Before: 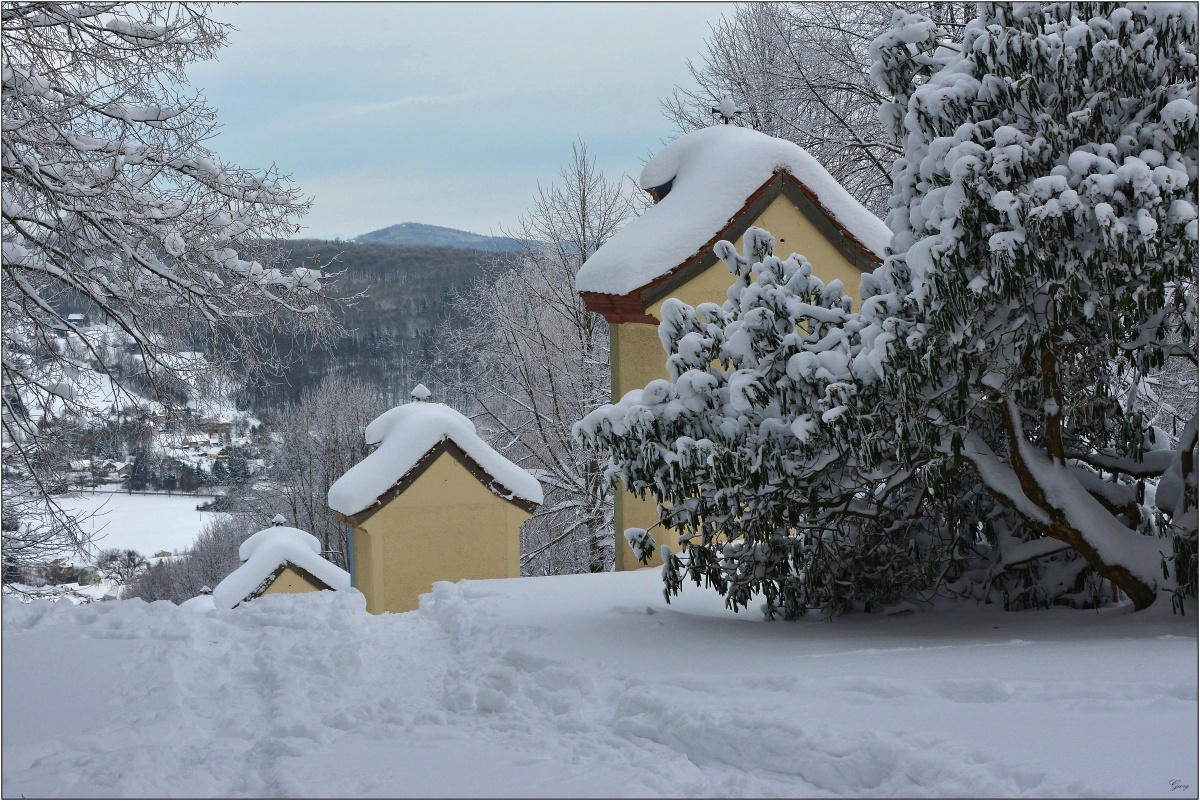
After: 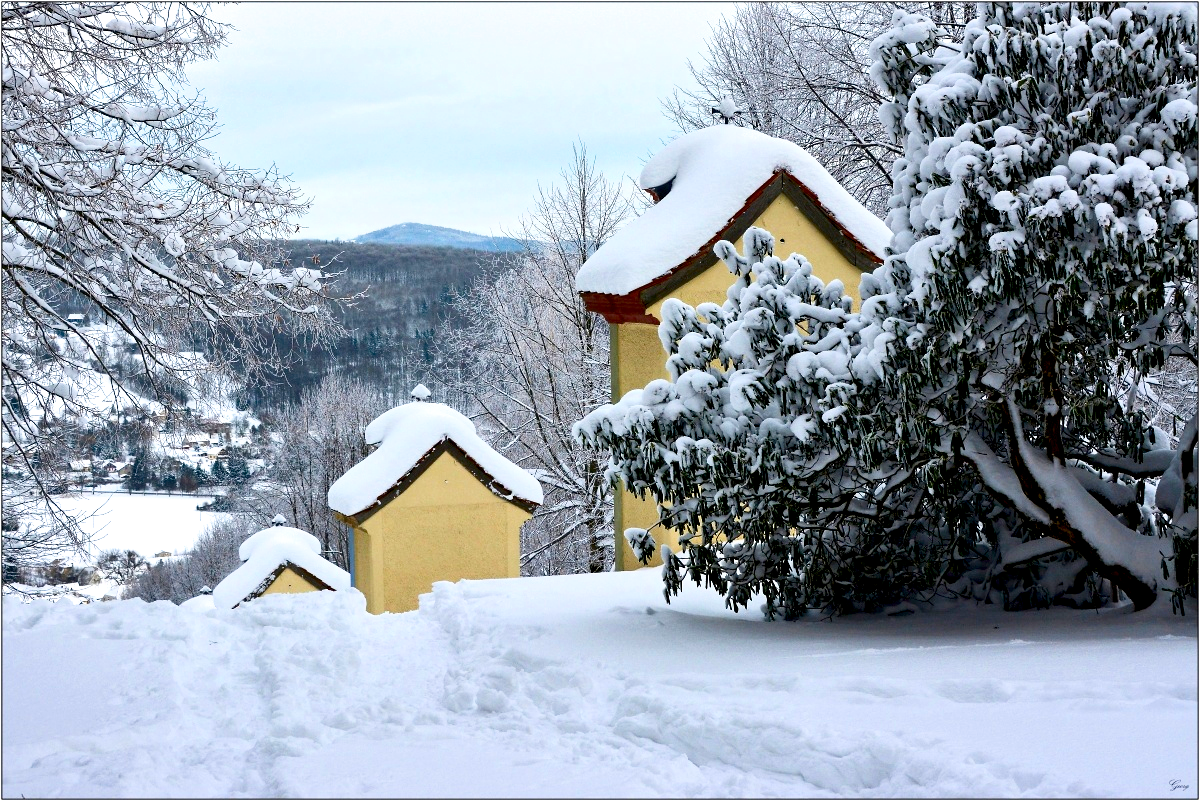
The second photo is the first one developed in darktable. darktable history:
contrast brightness saturation: contrast 0.12, brightness -0.12, saturation 0.2
color balance: output saturation 110%
filmic rgb: black relative exposure -9.5 EV, white relative exposure 3.02 EV, hardness 6.12
exposure: black level correction 0.011, exposure 1.088 EV, compensate exposure bias true, compensate highlight preservation false
local contrast: mode bilateral grid, contrast 20, coarseness 50, detail 120%, midtone range 0.2
